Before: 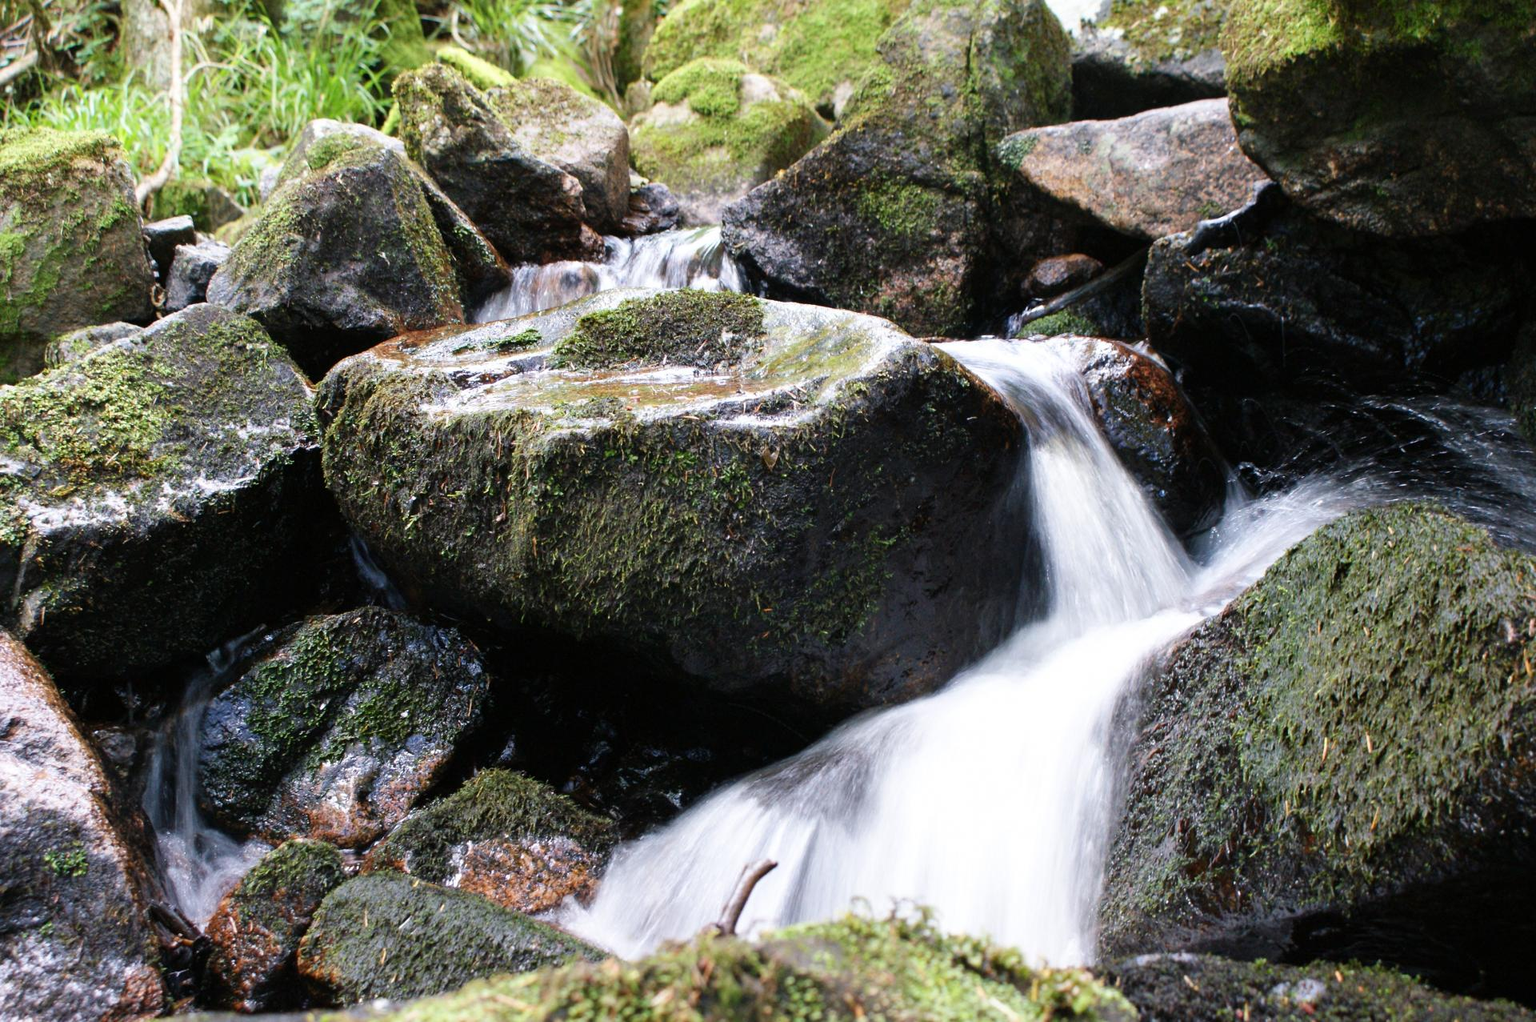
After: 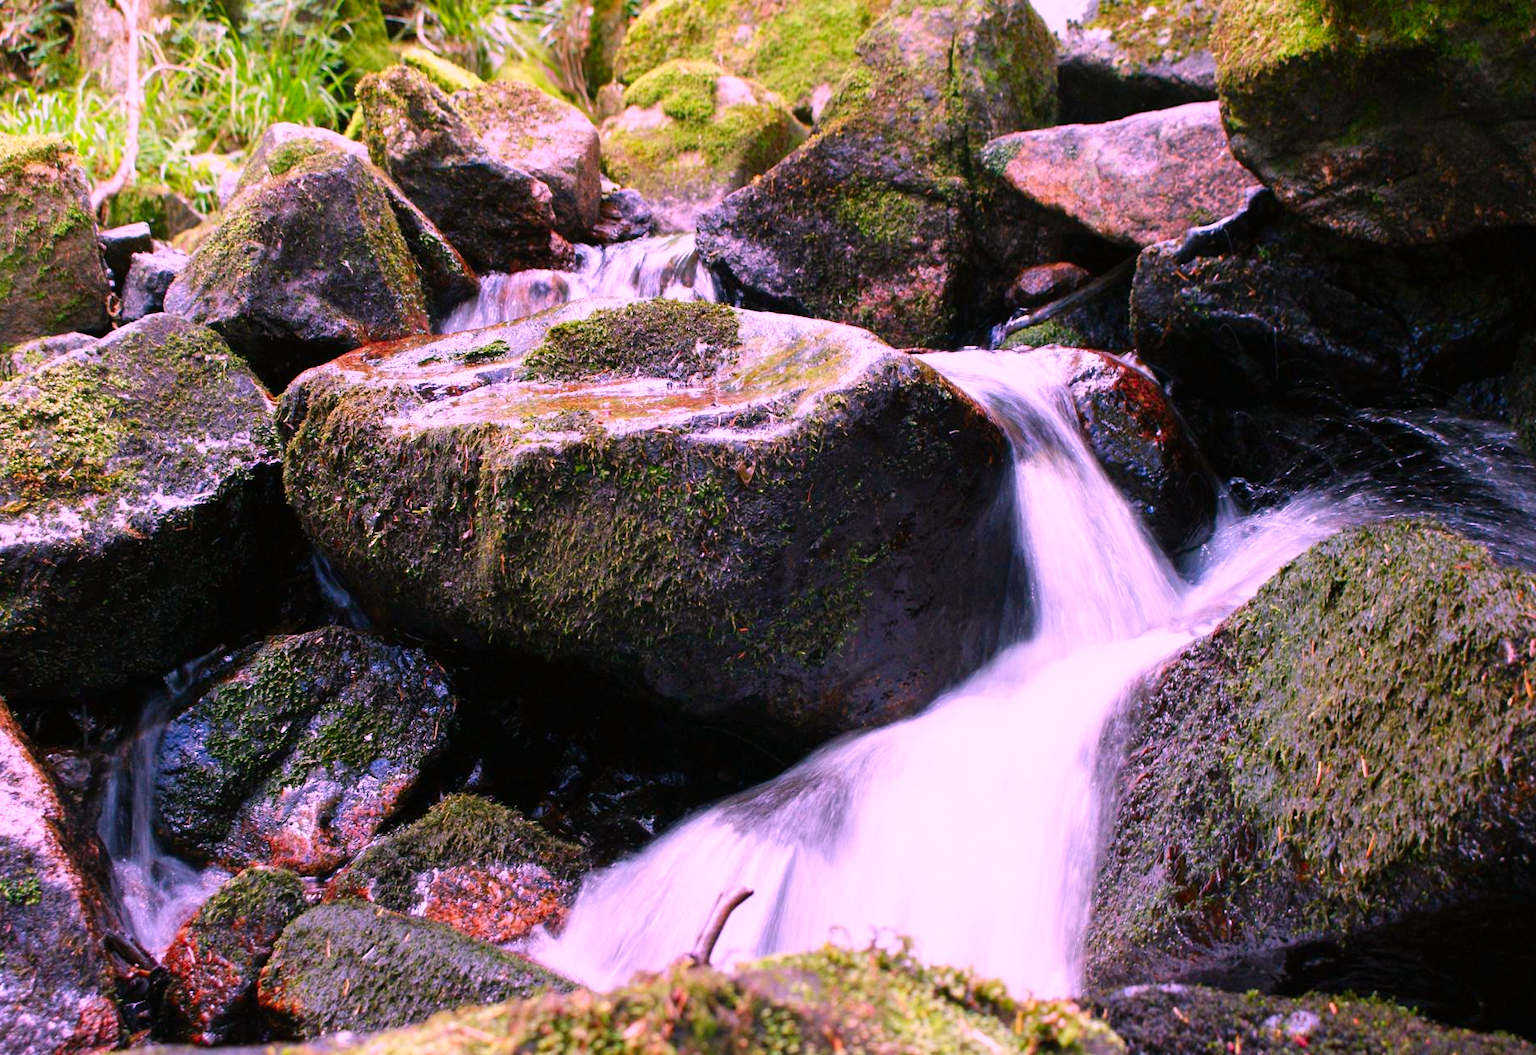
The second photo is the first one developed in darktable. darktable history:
color correction: highlights a* 19.11, highlights b* -11.53, saturation 1.63
crop and rotate: left 3.176%
exposure: compensate exposure bias true, compensate highlight preservation false
